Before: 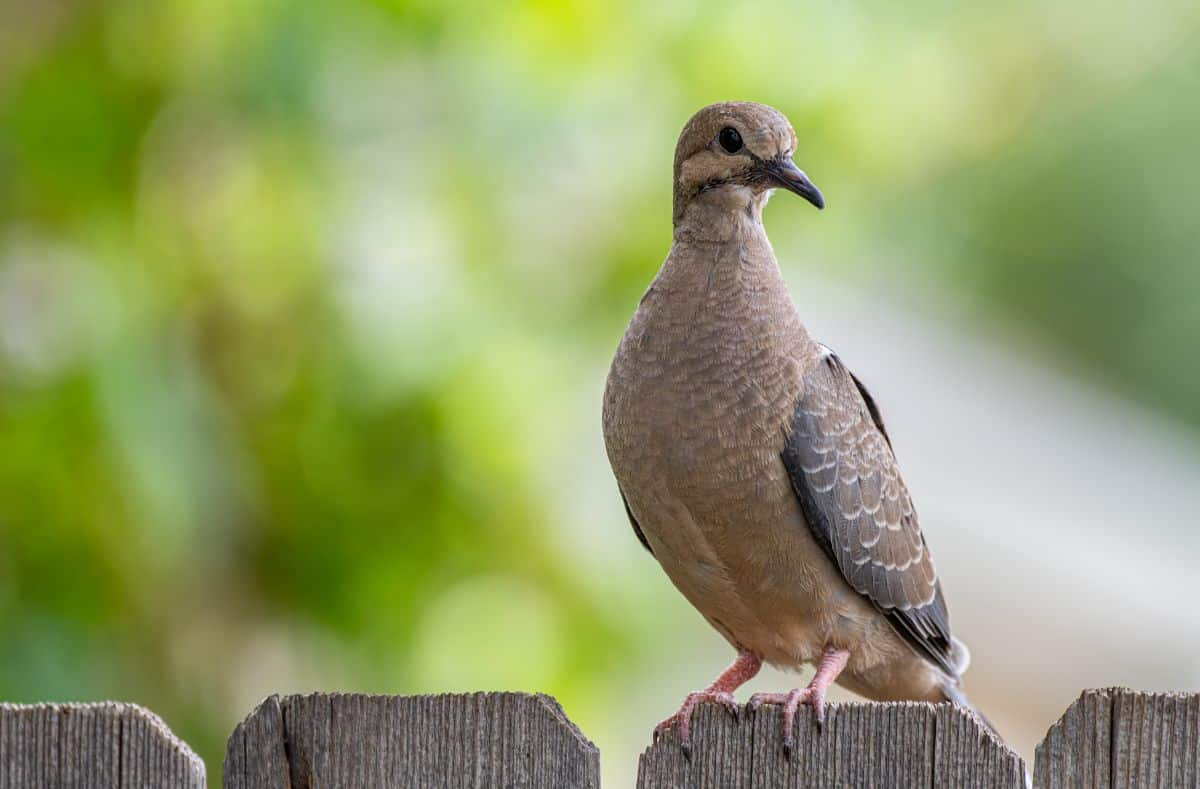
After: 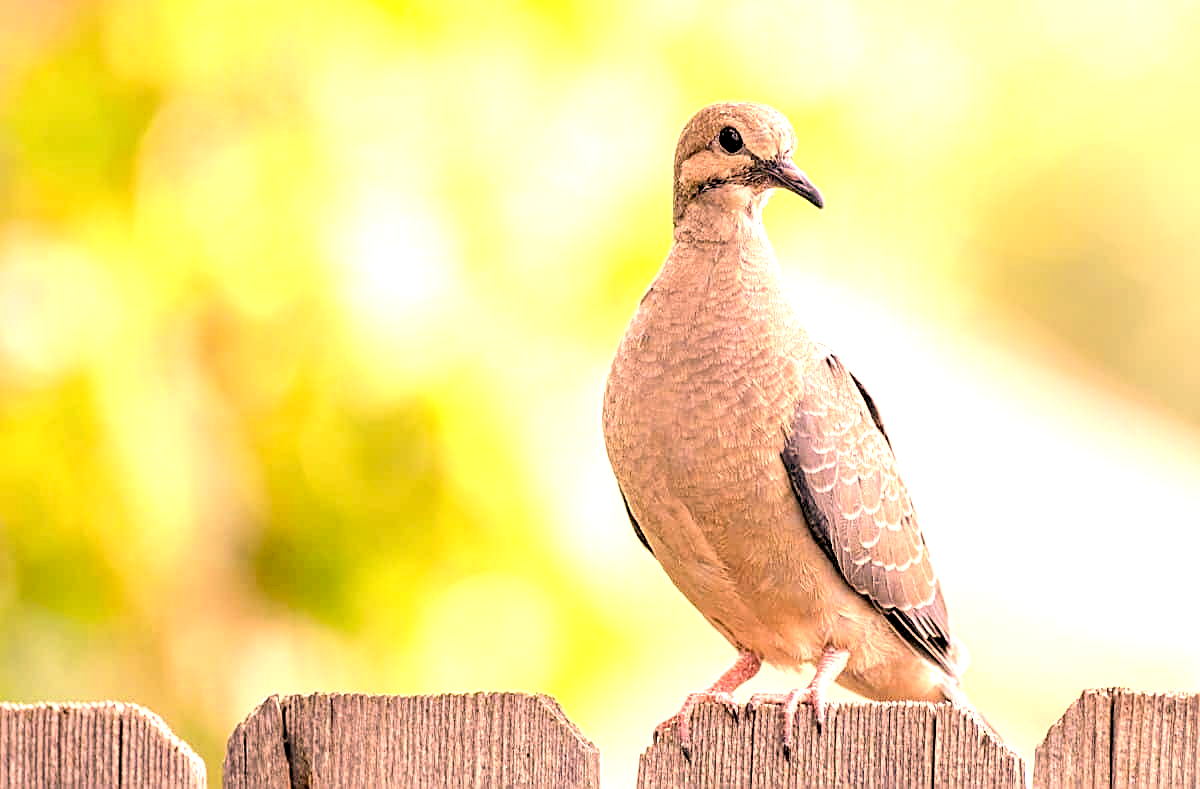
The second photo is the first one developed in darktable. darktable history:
exposure: black level correction 0.006, exposure 2.08 EV, compensate exposure bias true, compensate highlight preservation false
tone equalizer: -8 EV -0.001 EV, -7 EV 0.004 EV, -6 EV -0.043 EV, -5 EV 0.017 EV, -4 EV -0.02 EV, -3 EV 0.039 EV, -2 EV -0.059 EV, -1 EV -0.295 EV, +0 EV -0.567 EV, edges refinement/feathering 500, mask exposure compensation -1.57 EV, preserve details no
sharpen: on, module defaults
color correction: highlights a* 39.62, highlights b* 39.93, saturation 0.694
